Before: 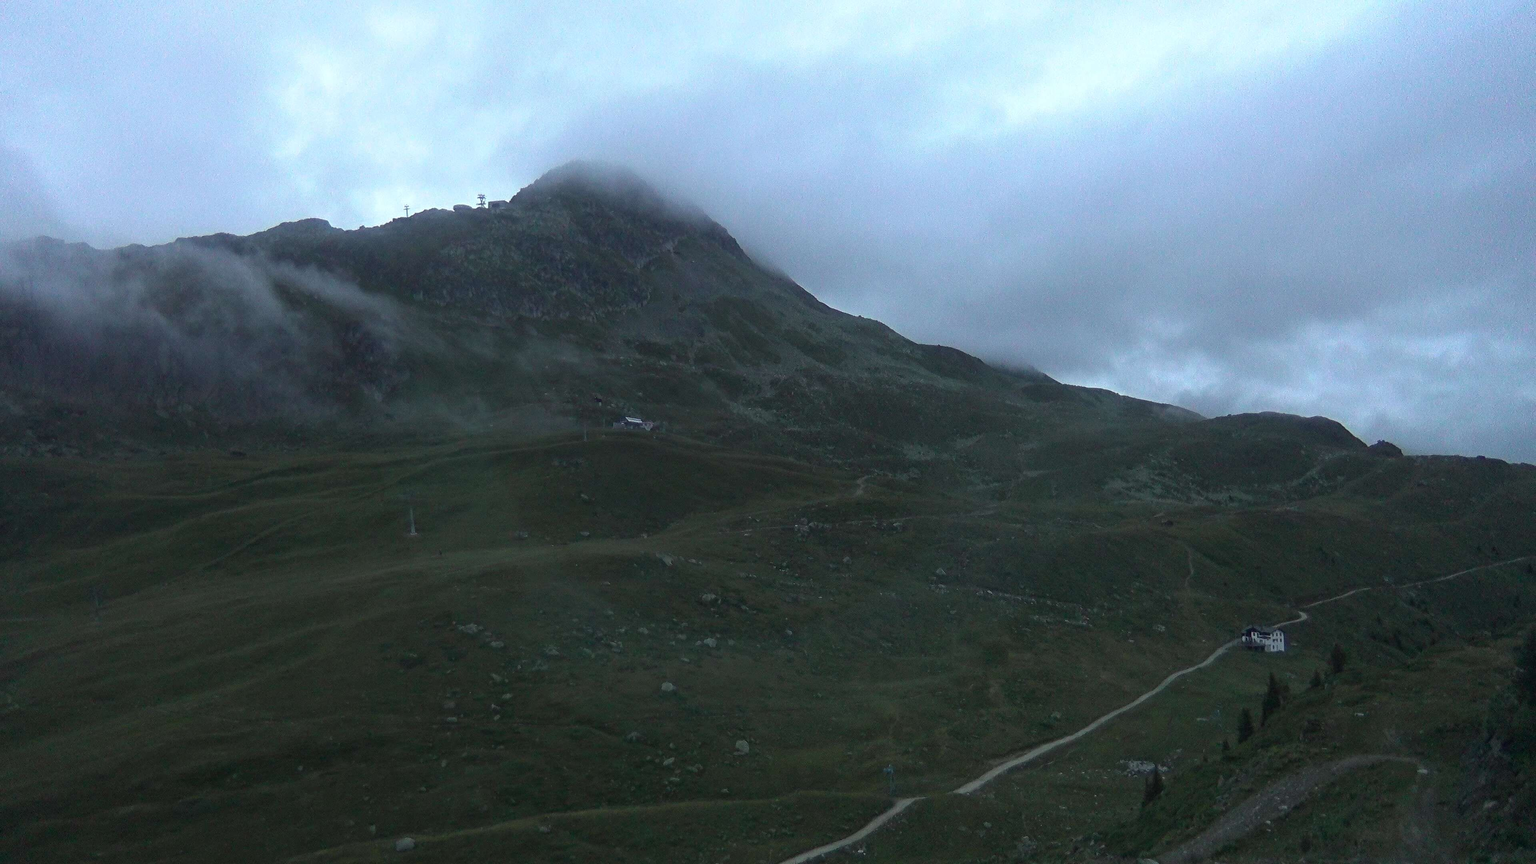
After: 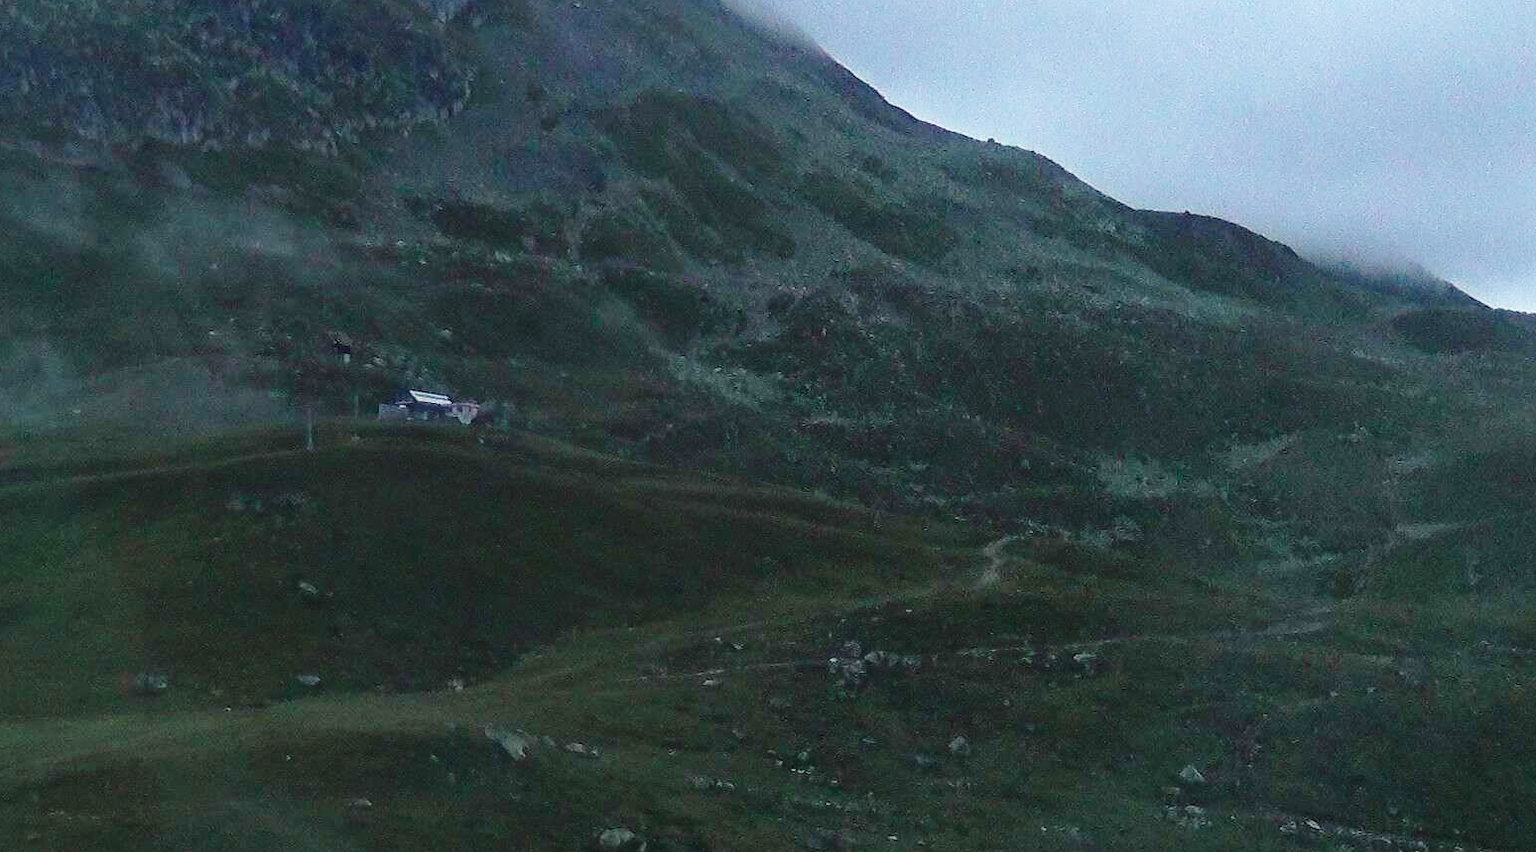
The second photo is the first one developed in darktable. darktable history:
crop: left 29.987%, top 30.055%, right 29.68%, bottom 30.169%
base curve: curves: ch0 [(0, 0) (0.028, 0.03) (0.121, 0.232) (0.46, 0.748) (0.859, 0.968) (1, 1)], preserve colors none
